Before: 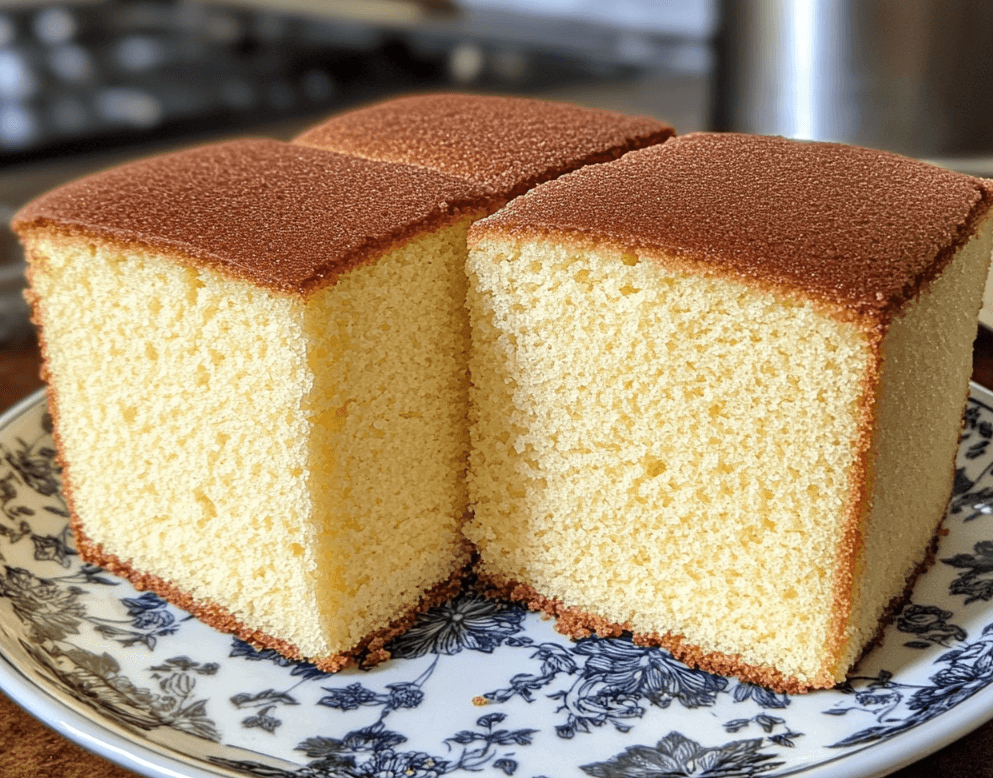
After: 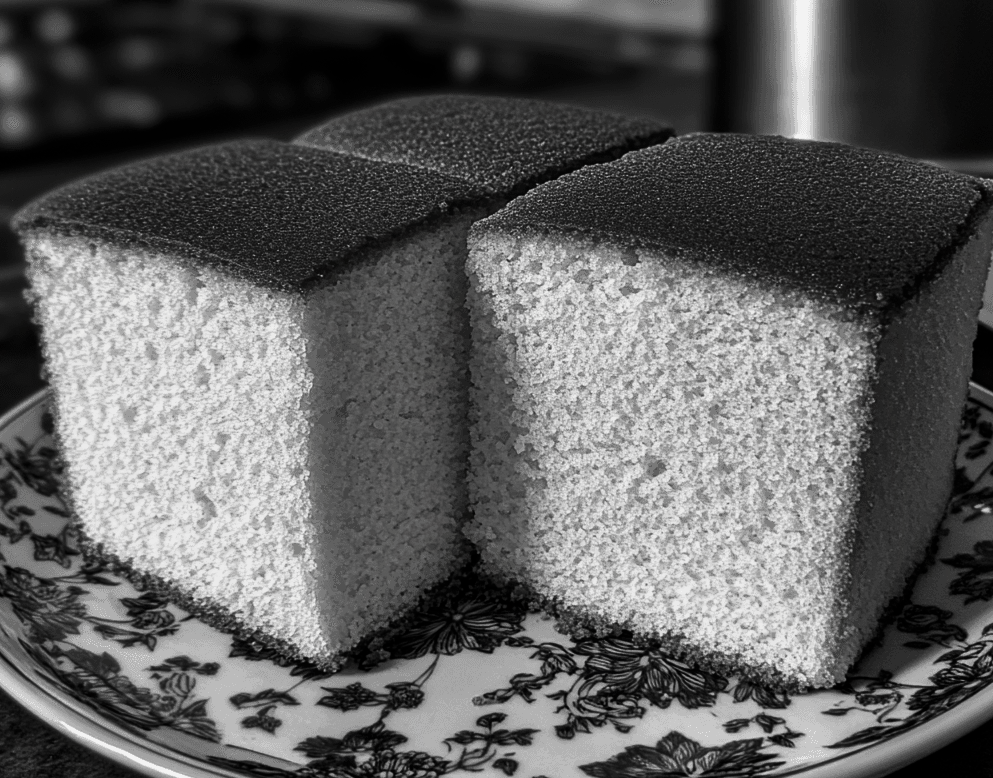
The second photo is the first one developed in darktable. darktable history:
contrast brightness saturation: contrast -0.028, brightness -0.579, saturation -0.998
shadows and highlights: shadows 22.55, highlights -48.86, soften with gaussian
